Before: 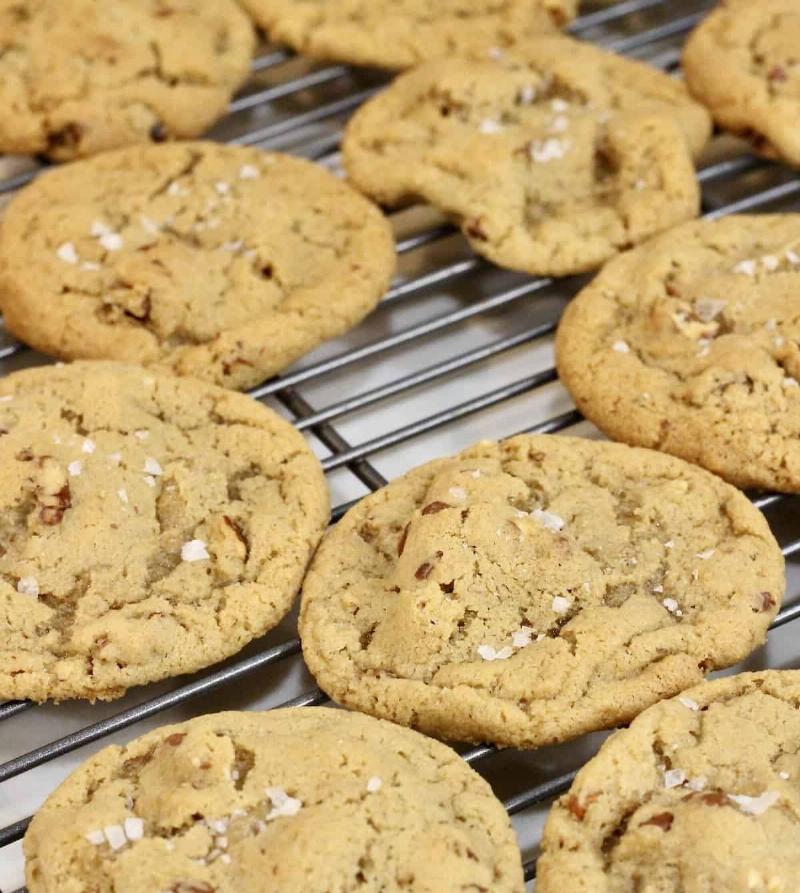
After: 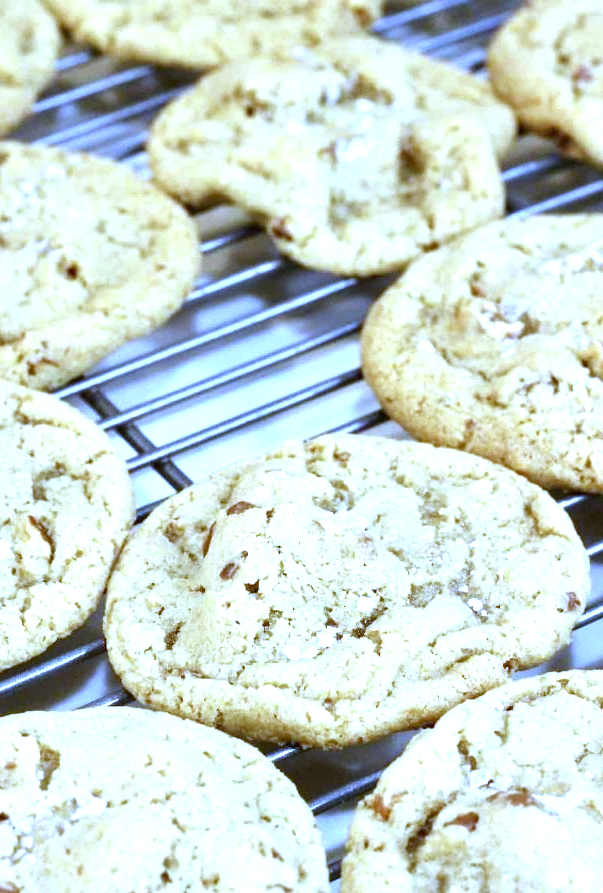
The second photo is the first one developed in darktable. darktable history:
white balance: red 0.766, blue 1.537
exposure: black level correction 0, exposure 1.1 EV, compensate exposure bias true, compensate highlight preservation false
crop and rotate: left 24.6%
